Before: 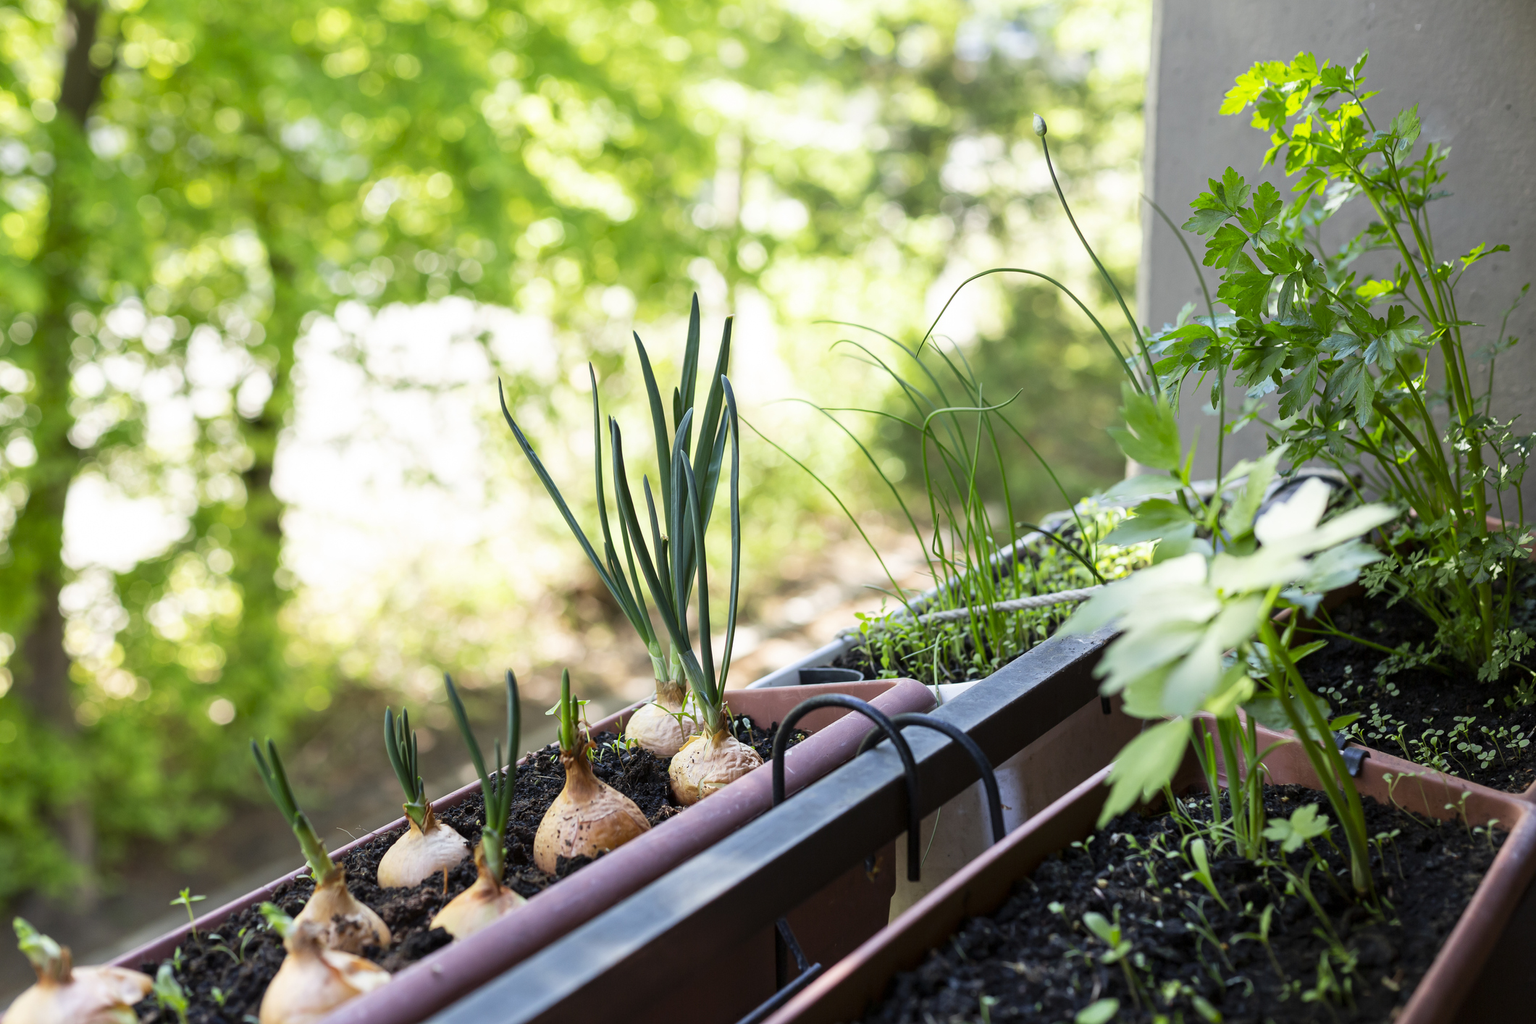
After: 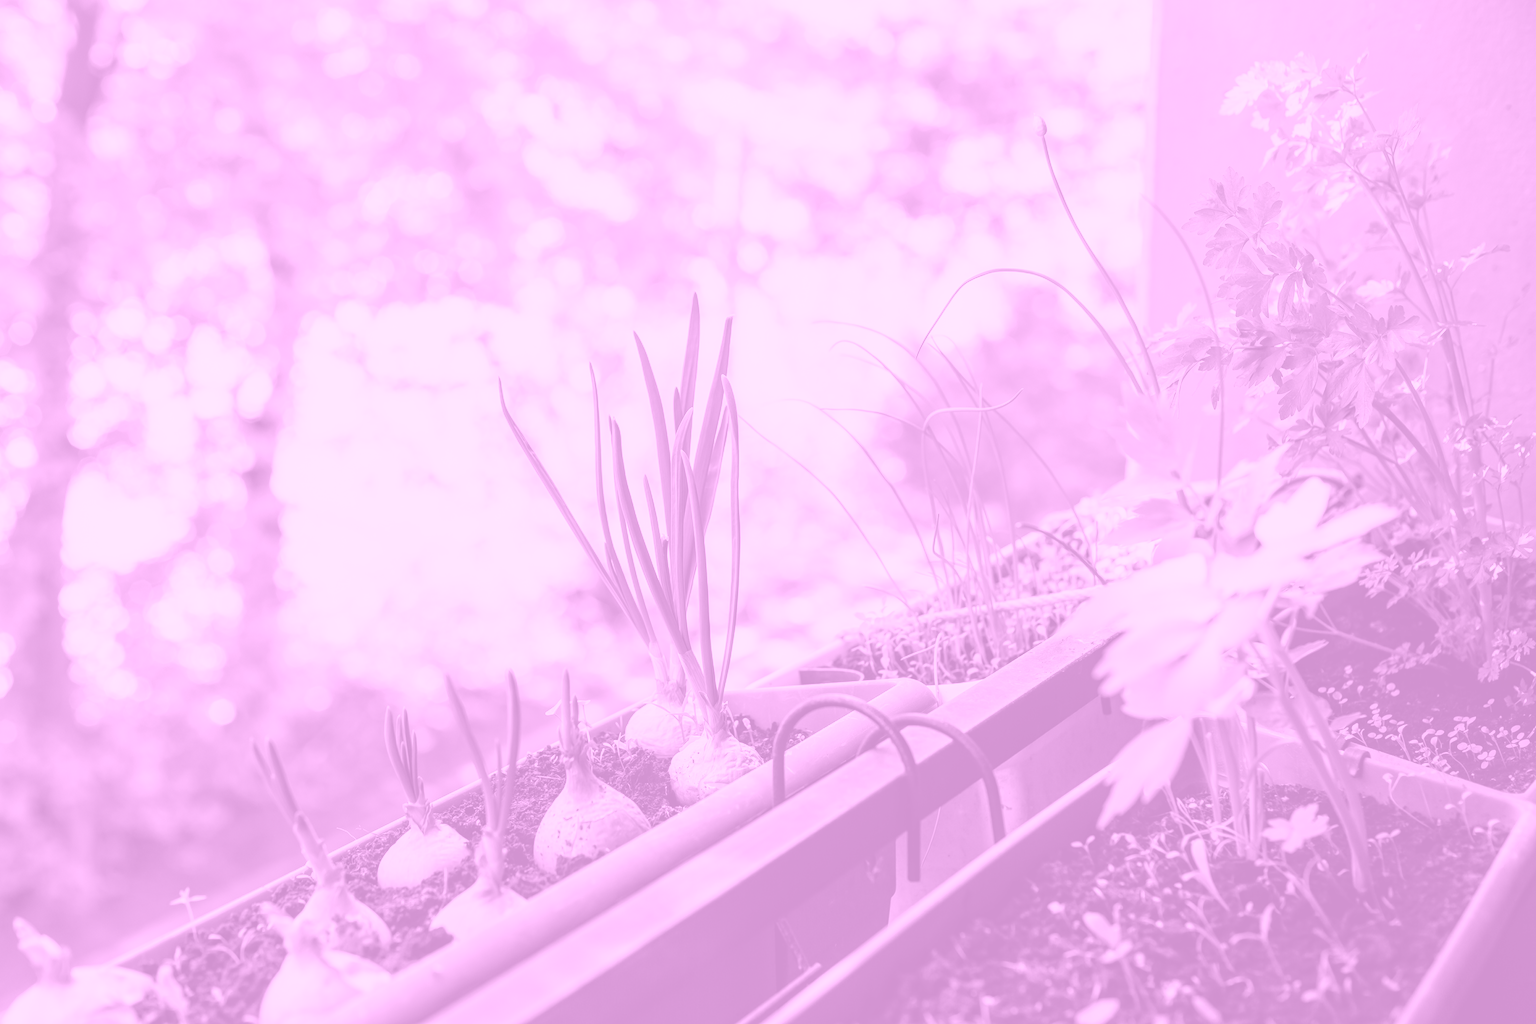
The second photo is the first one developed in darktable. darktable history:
colorize: hue 331.2°, saturation 75%, source mix 30.28%, lightness 70.52%, version 1
white balance: emerald 1
local contrast: detail 117%
